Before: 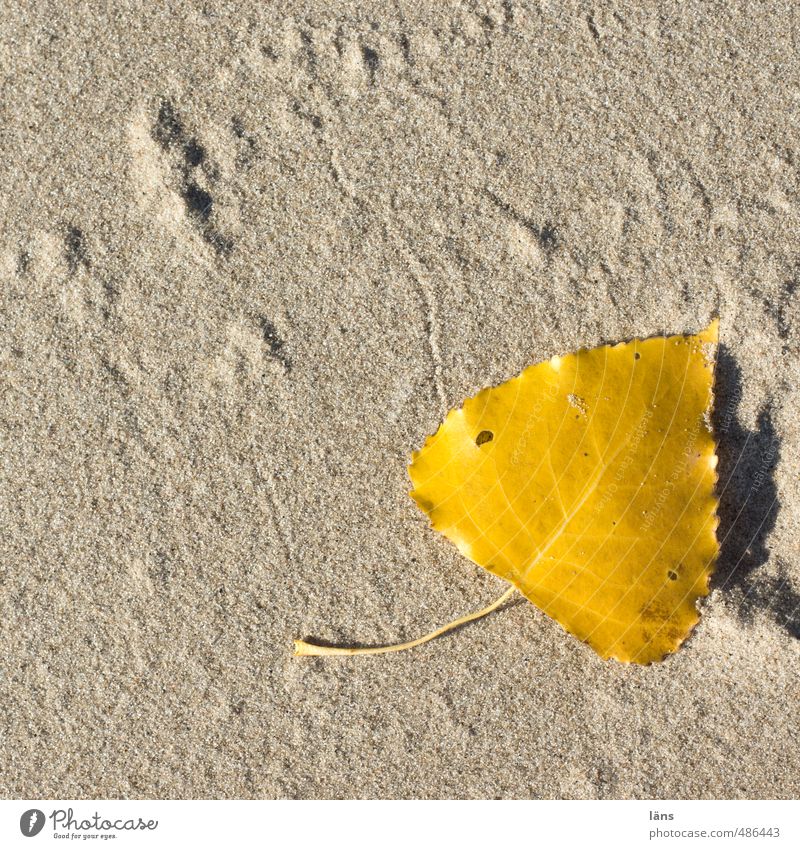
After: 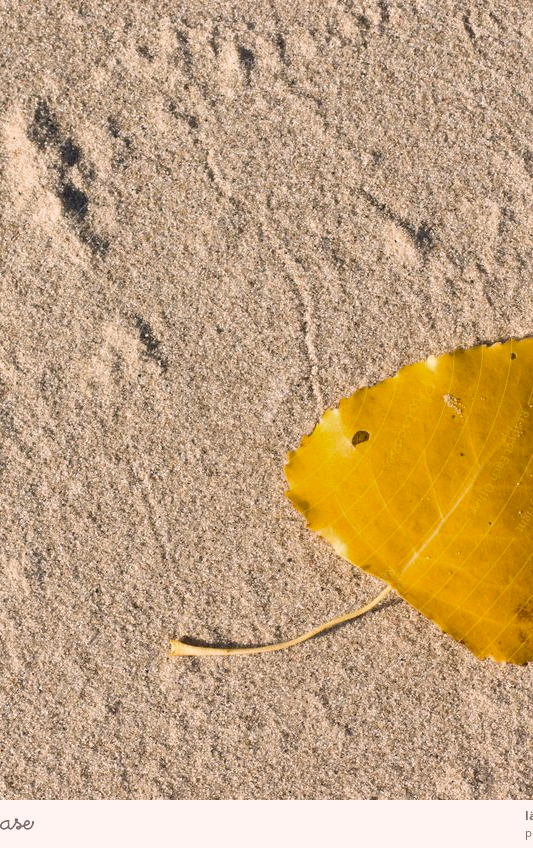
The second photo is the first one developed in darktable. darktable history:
color correction: highlights a* 7.85, highlights b* 4.43
crop and rotate: left 15.556%, right 17.748%
shadows and highlights: shadows -0.562, highlights 39.3
color zones: curves: ch0 [(0, 0.444) (0.143, 0.442) (0.286, 0.441) (0.429, 0.441) (0.571, 0.441) (0.714, 0.441) (0.857, 0.442) (1, 0.444)]
